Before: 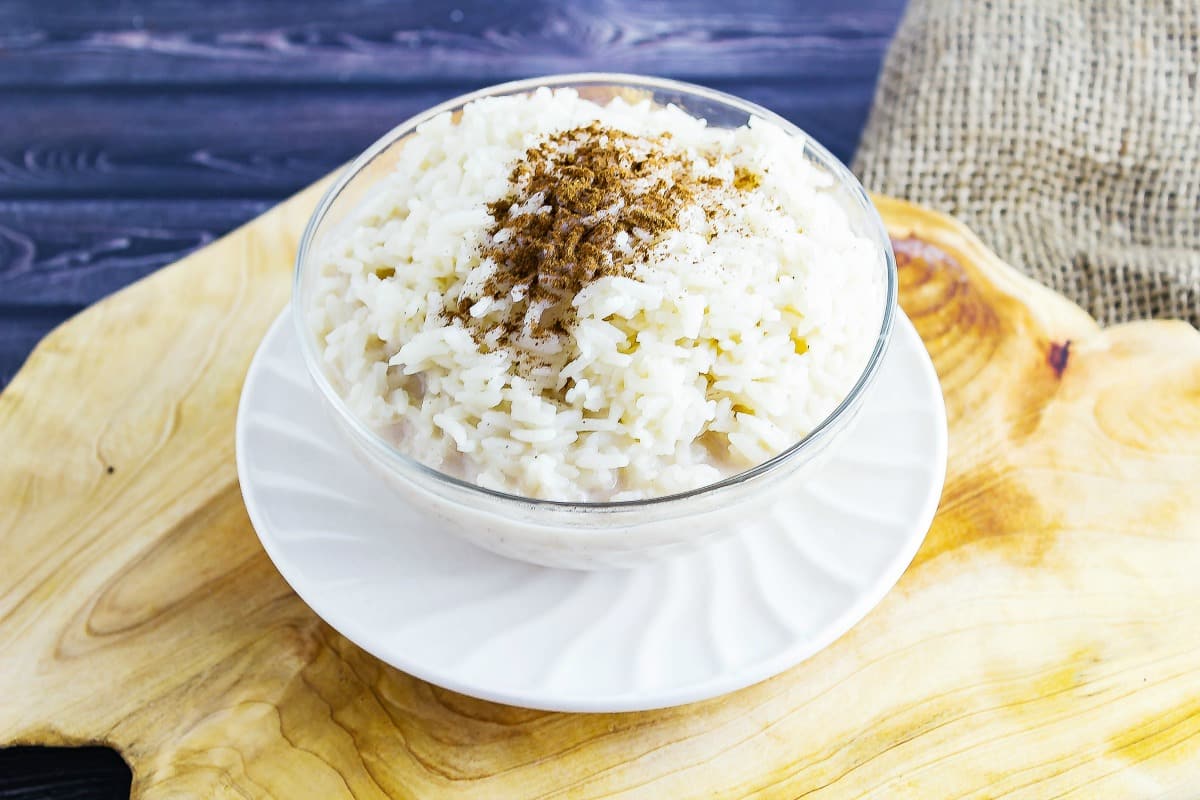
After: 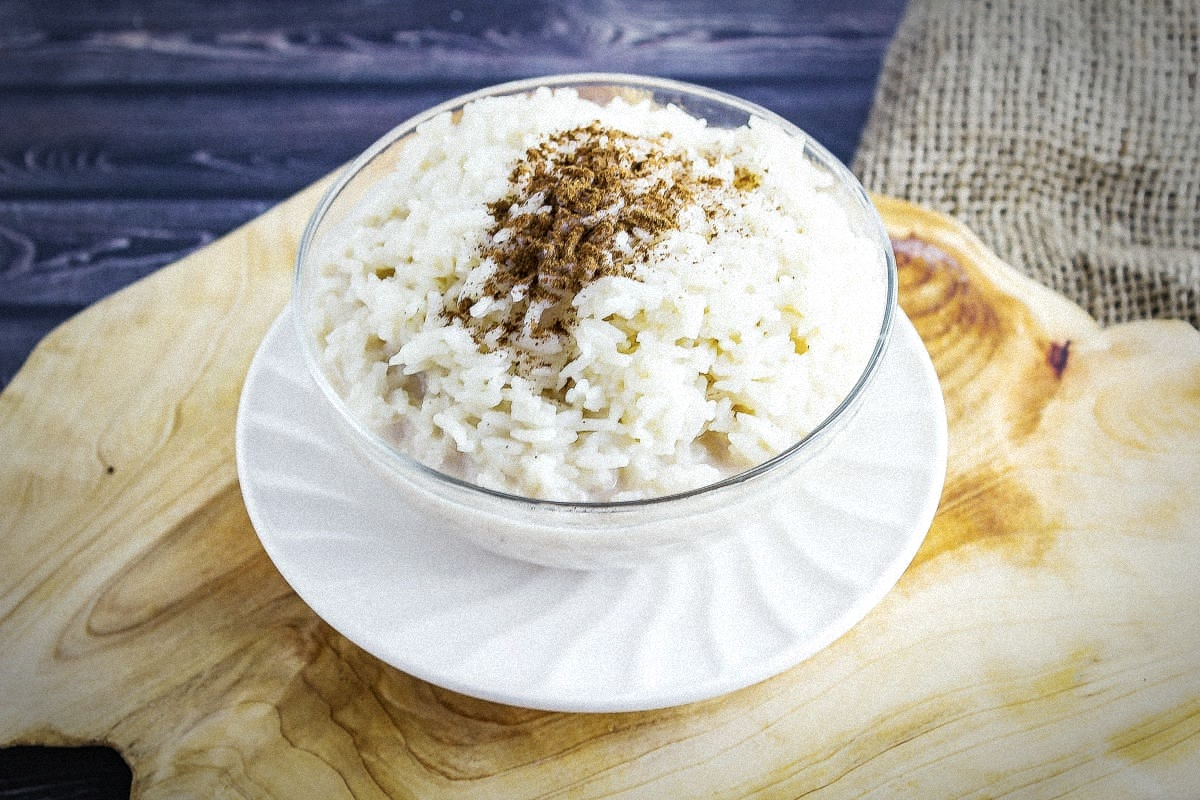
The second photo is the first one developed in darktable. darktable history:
local contrast: on, module defaults
contrast brightness saturation: saturation -0.17
grain: mid-tones bias 0%
vignetting: fall-off start 70.97%, brightness -0.584, saturation -0.118, width/height ratio 1.333
